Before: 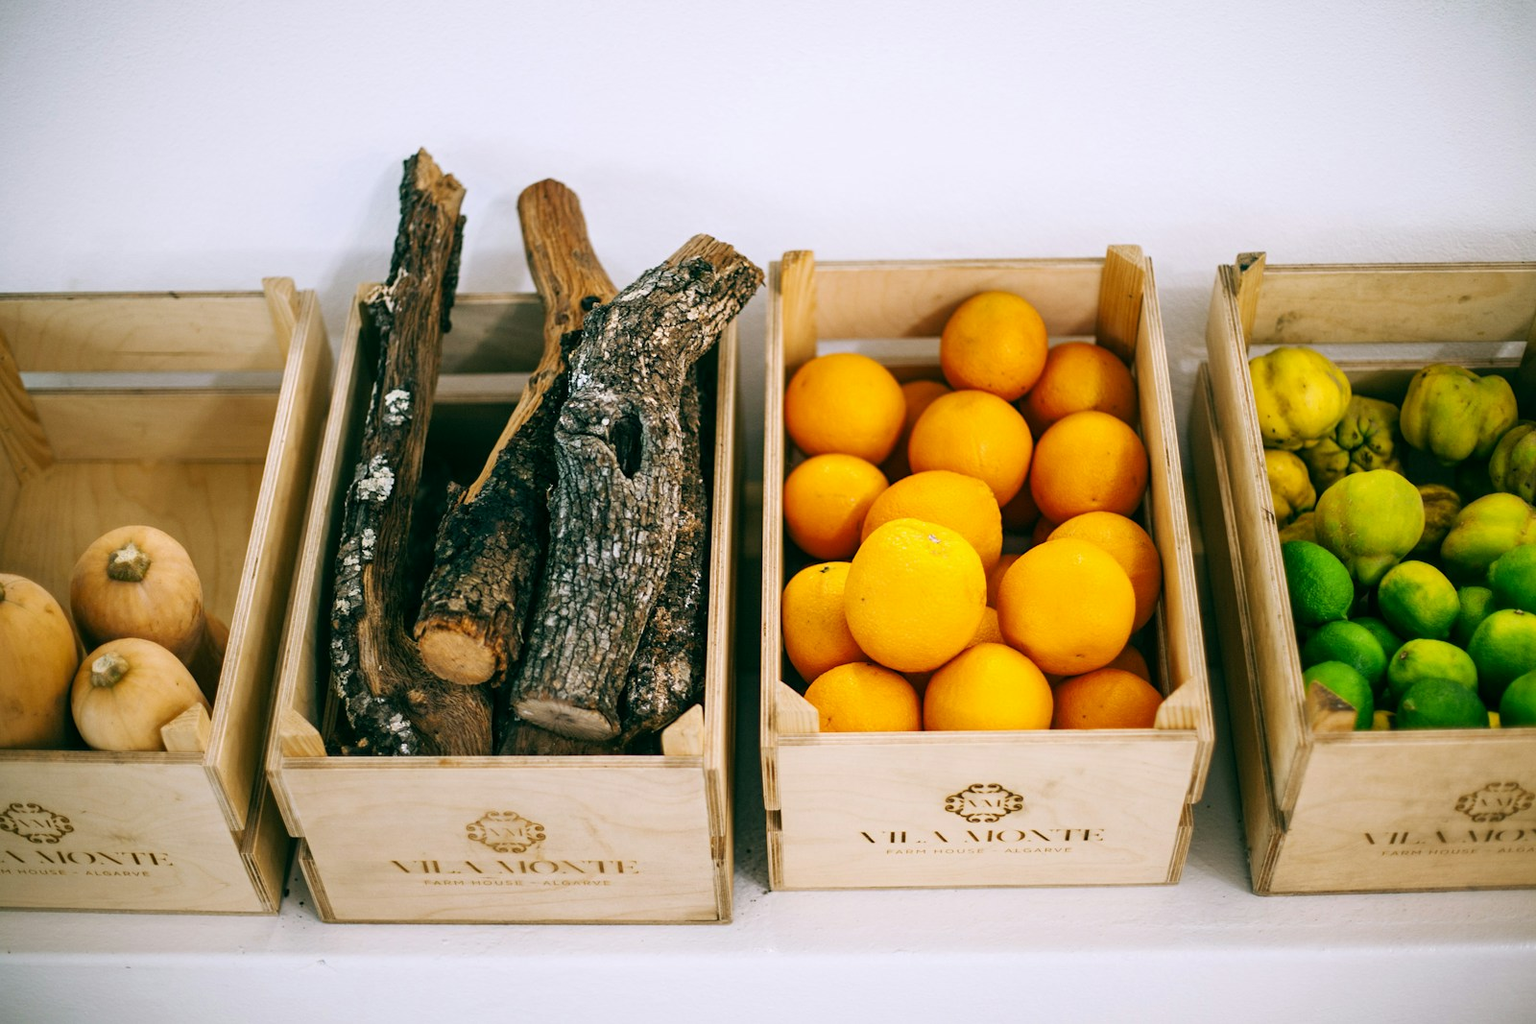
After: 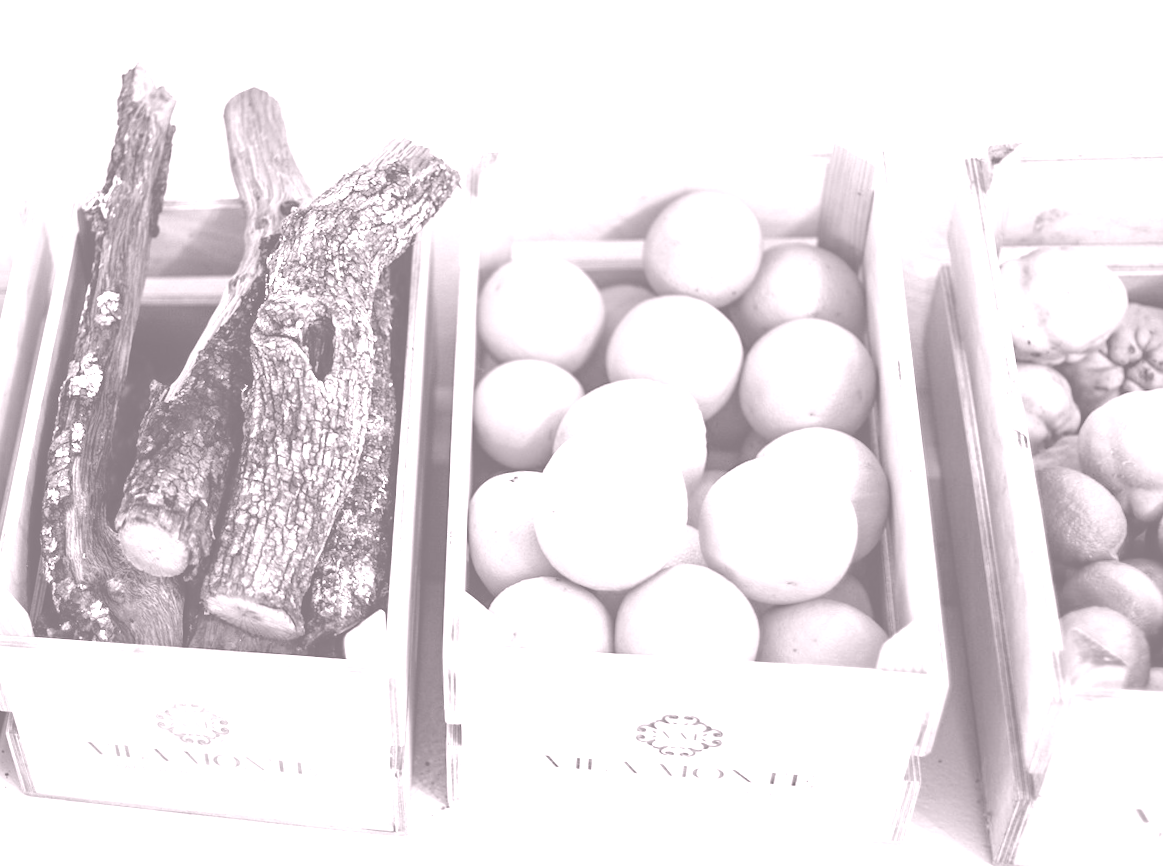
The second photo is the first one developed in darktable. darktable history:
exposure: compensate highlight preservation false
crop and rotate: left 13.15%, top 5.251%, right 12.609%
colorize: hue 25.2°, saturation 83%, source mix 82%, lightness 79%, version 1
rotate and perspective: rotation 1.69°, lens shift (vertical) -0.023, lens shift (horizontal) -0.291, crop left 0.025, crop right 0.988, crop top 0.092, crop bottom 0.842
color balance rgb: linear chroma grading › shadows 16%, perceptual saturation grading › global saturation 8%, perceptual saturation grading › shadows 4%, perceptual brilliance grading › global brilliance 2%, perceptual brilliance grading › highlights 8%, perceptual brilliance grading › shadows -4%, global vibrance 16%, saturation formula JzAzBz (2021)
